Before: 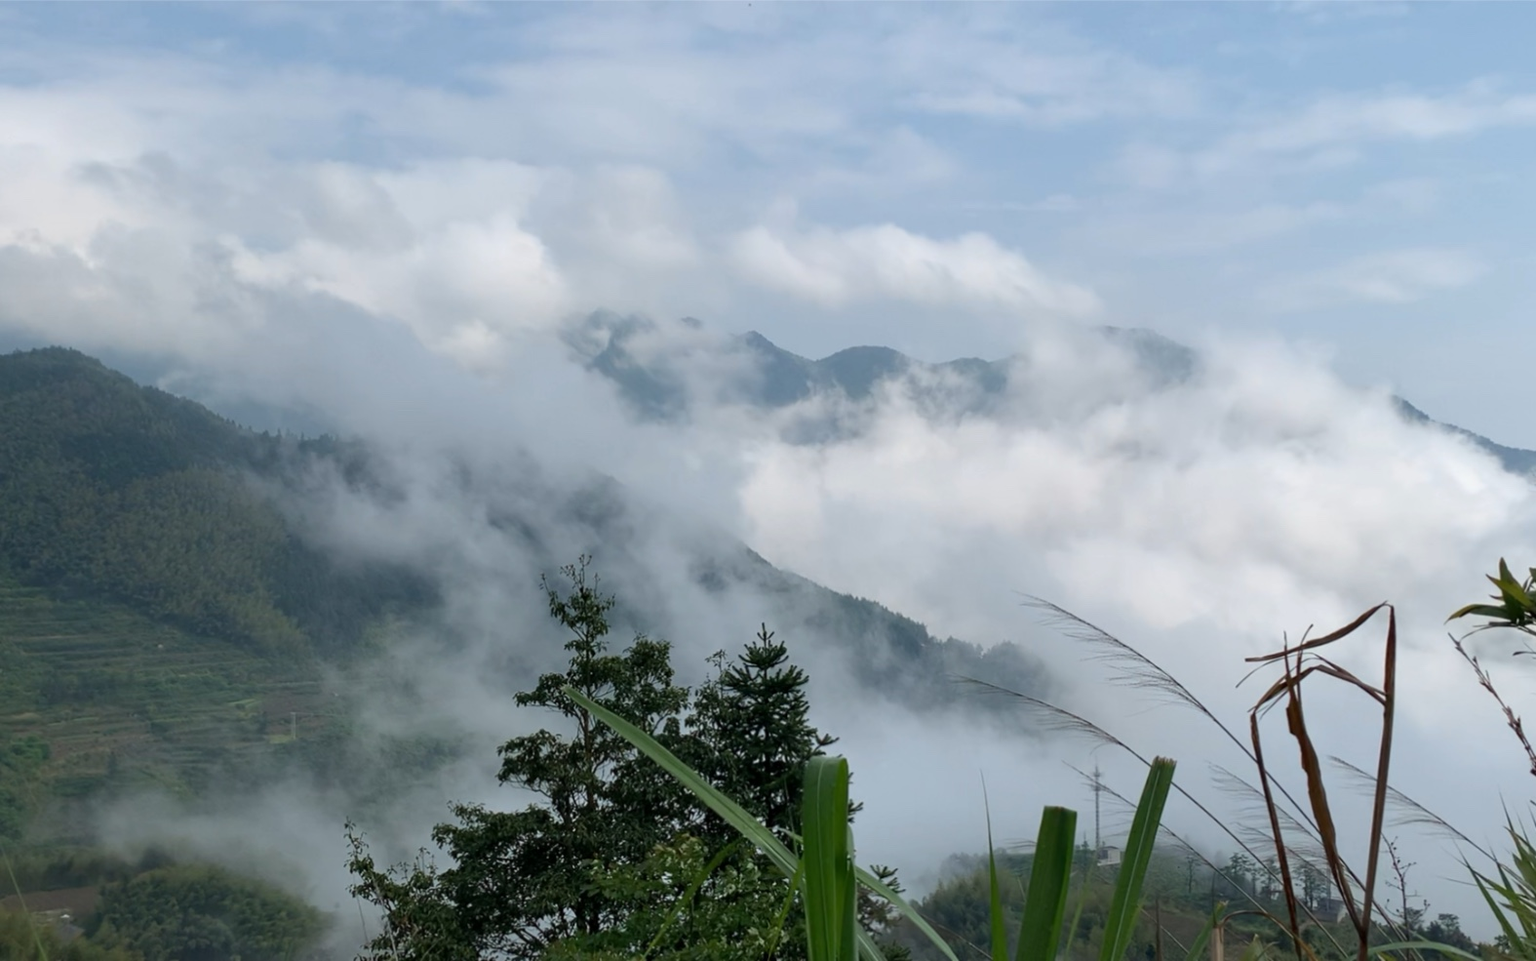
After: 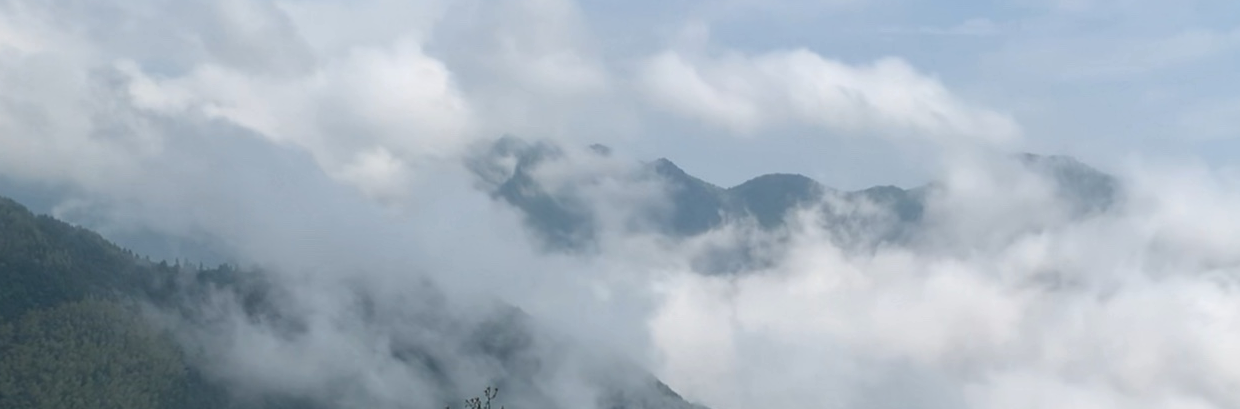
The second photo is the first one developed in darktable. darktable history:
crop: left 6.949%, top 18.43%, right 14.258%, bottom 39.981%
local contrast: mode bilateral grid, contrast 20, coarseness 49, detail 120%, midtone range 0.2
